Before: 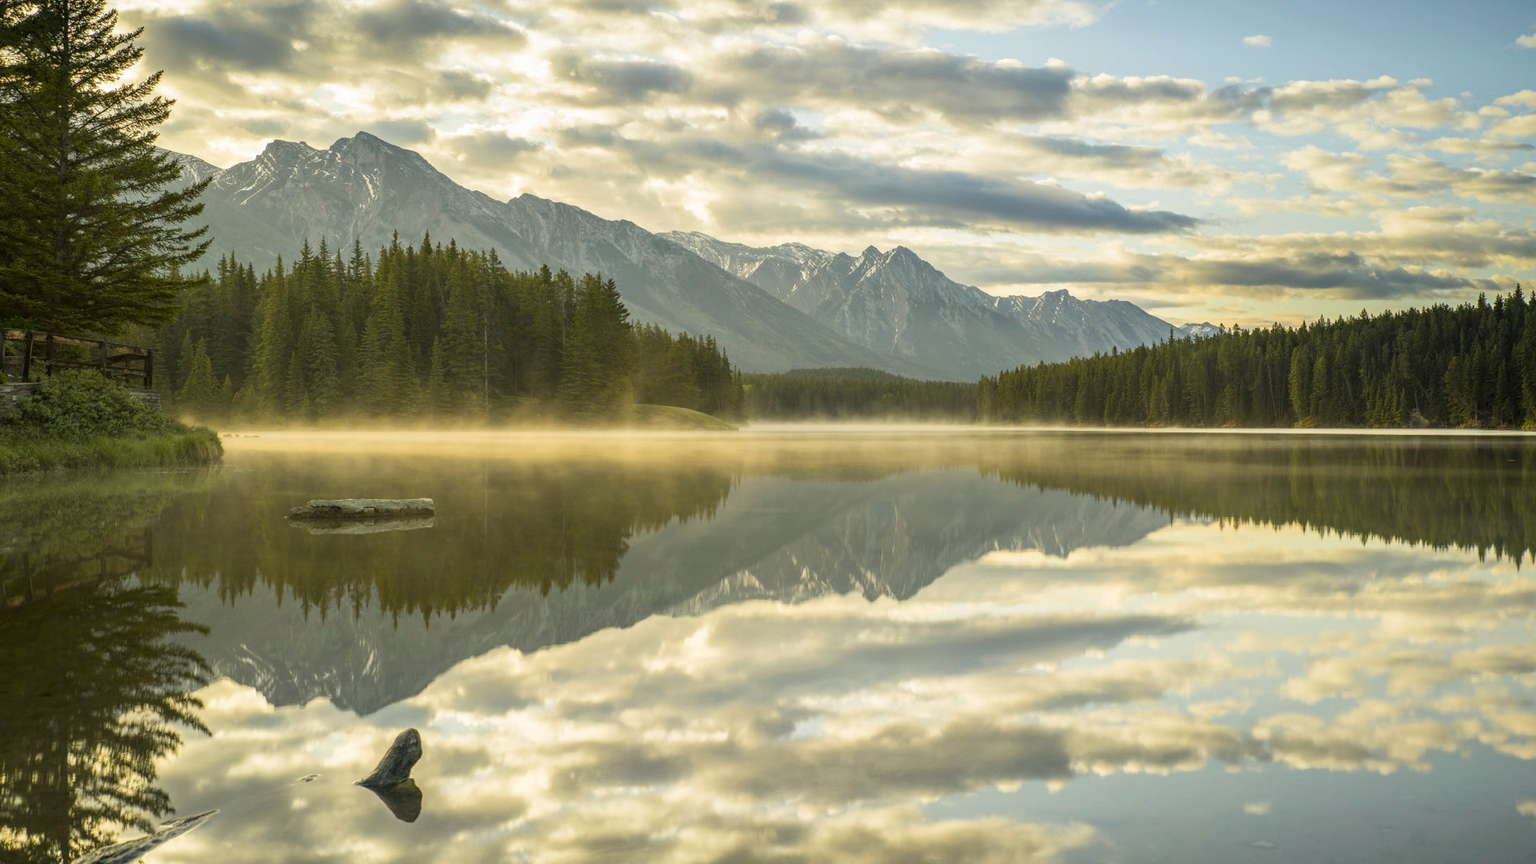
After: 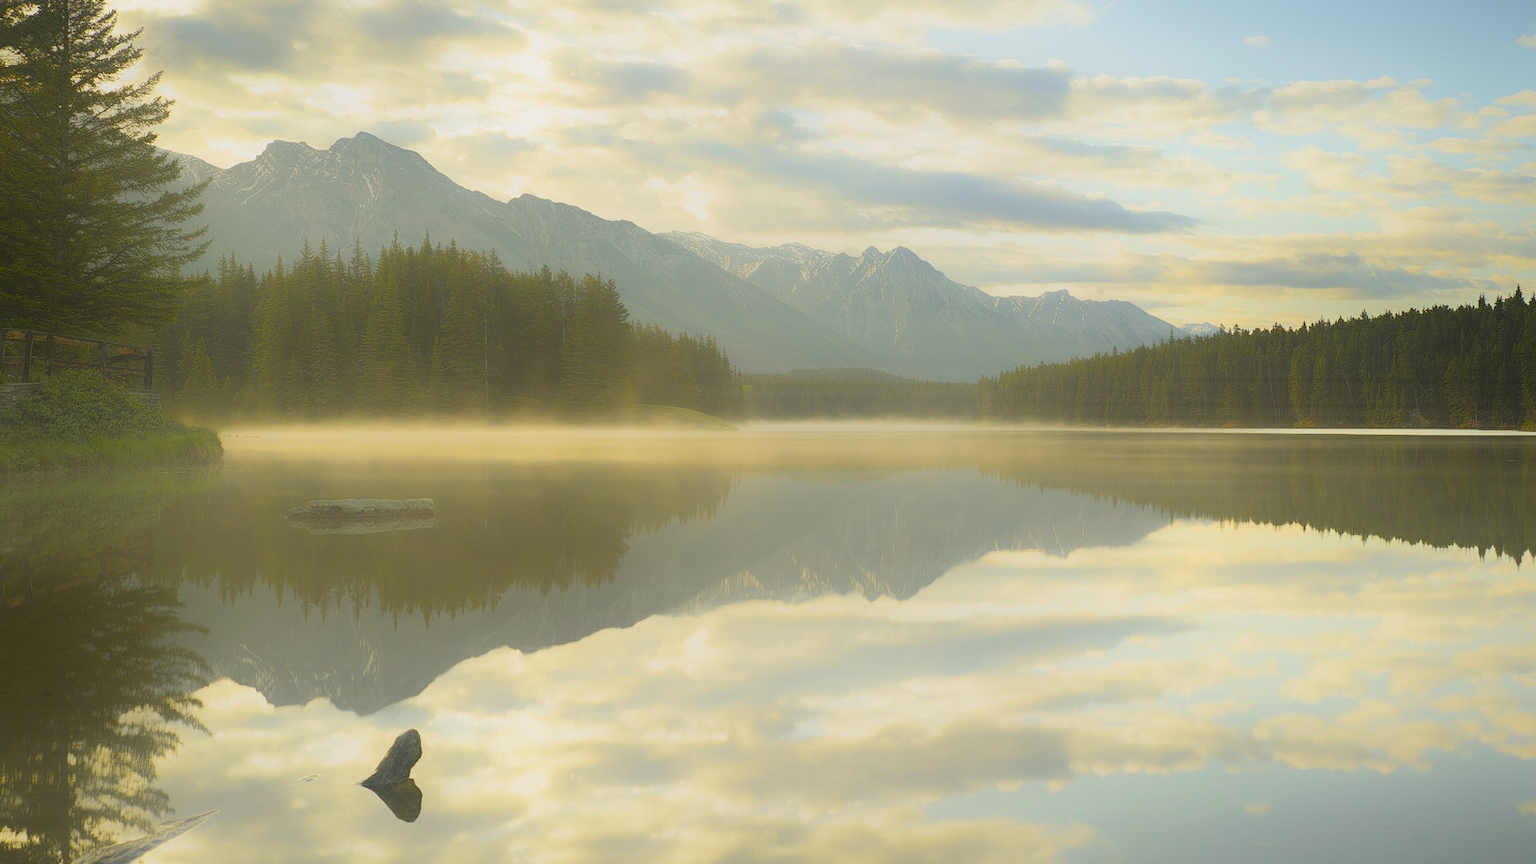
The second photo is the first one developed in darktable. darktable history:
contrast brightness saturation: brightness 0.137
contrast equalizer: y [[0.48, 0.654, 0.731, 0.706, 0.772, 0.382], [0.55 ×6], [0 ×6], [0 ×6], [0 ×6]], mix -0.987
